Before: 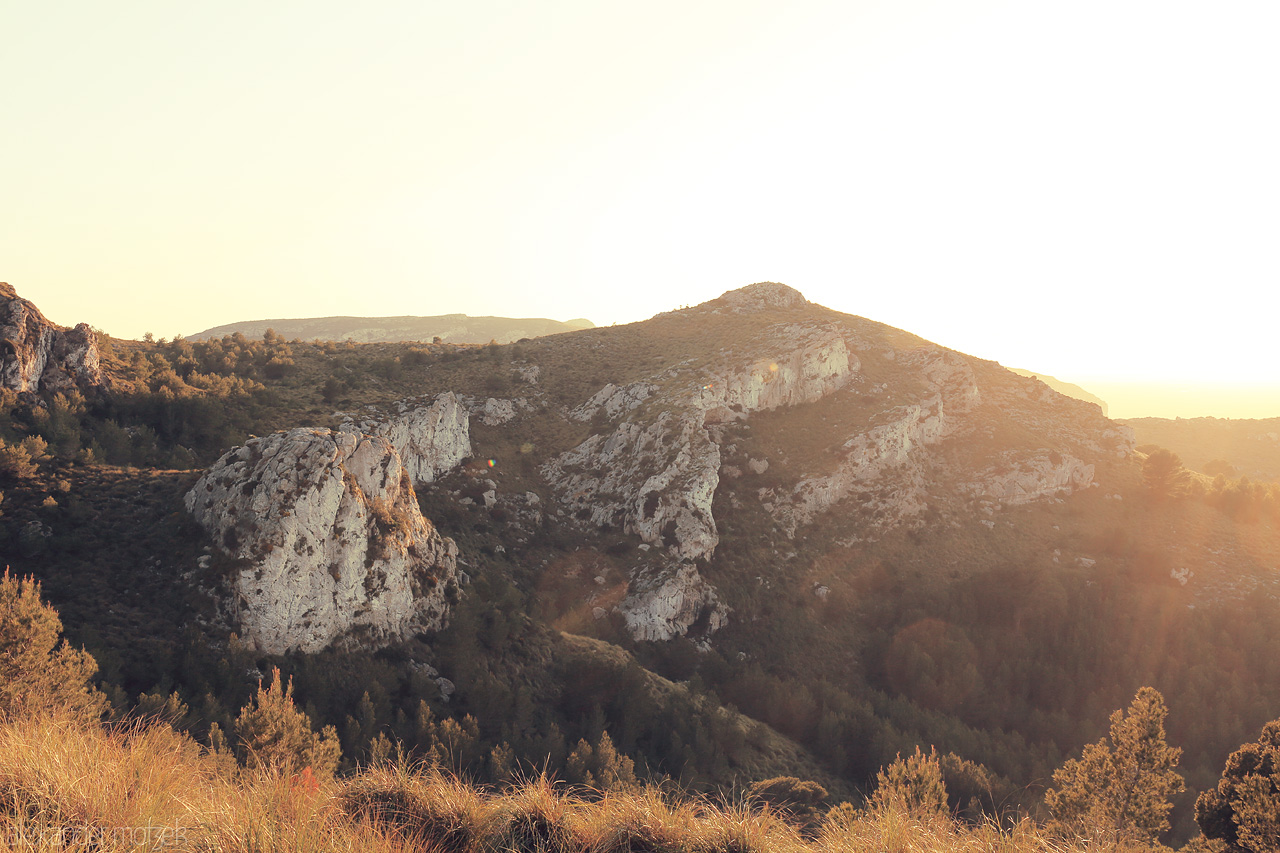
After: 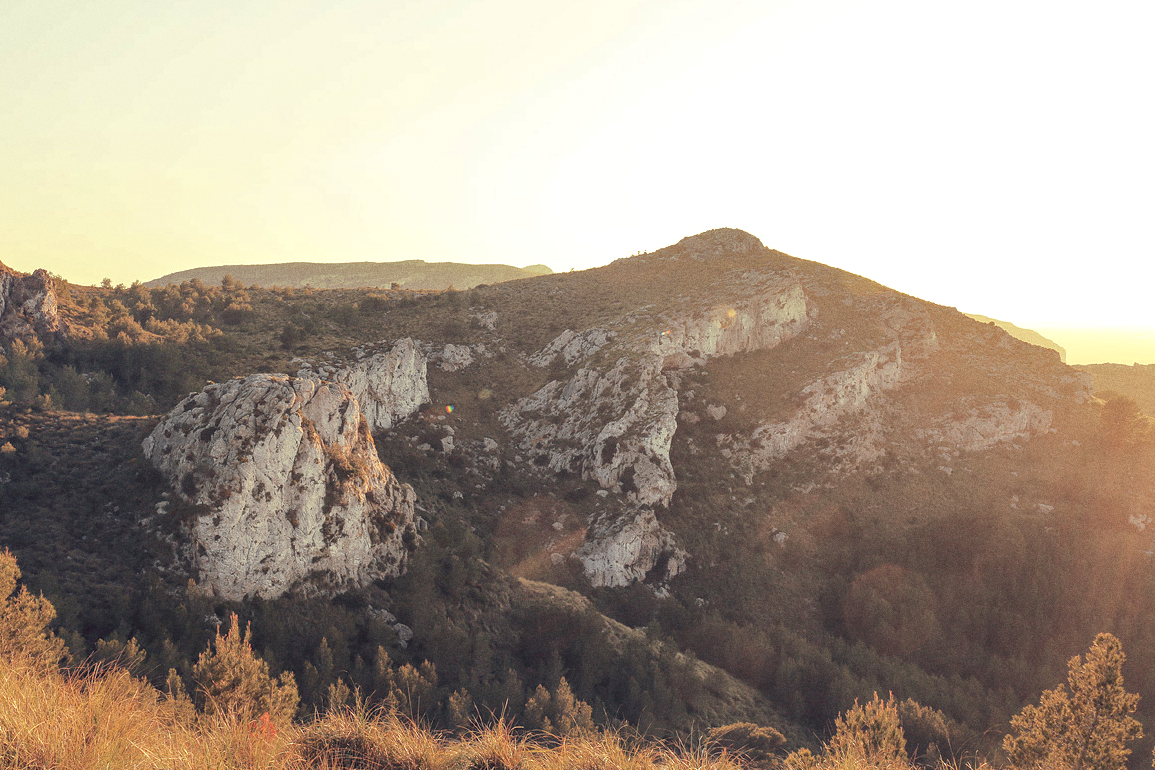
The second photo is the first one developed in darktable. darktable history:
grain: coarseness 0.09 ISO
crop: left 3.305%, top 6.436%, right 6.389%, bottom 3.258%
local contrast: highlights 55%, shadows 52%, detail 130%, midtone range 0.452
shadows and highlights: on, module defaults
